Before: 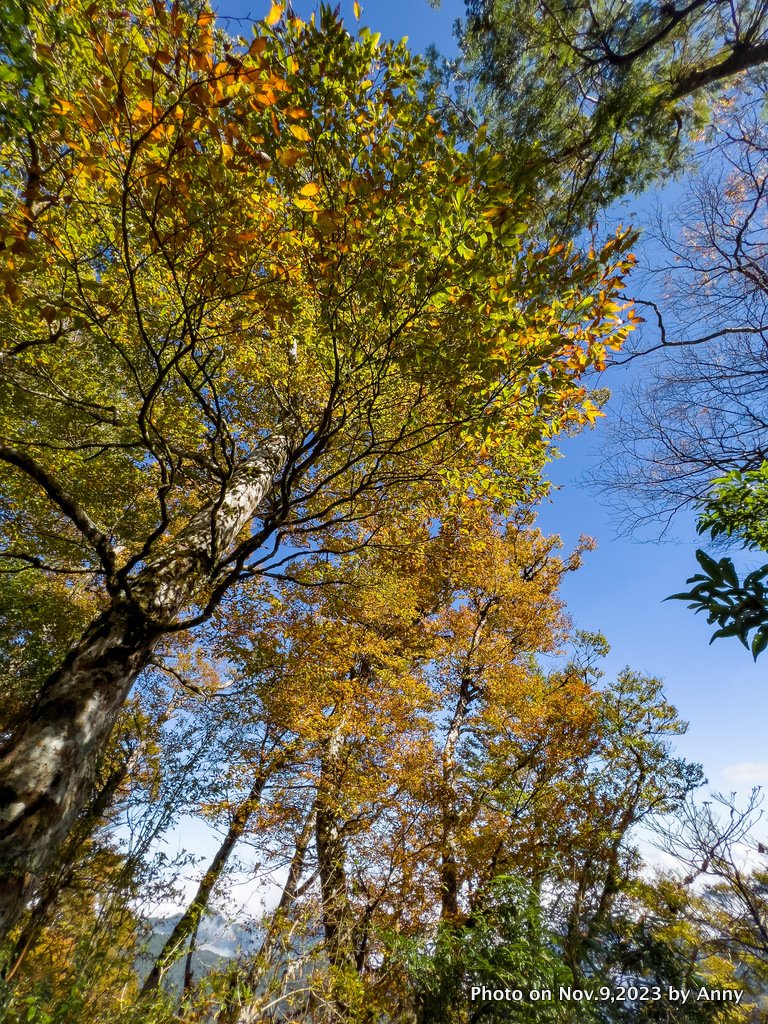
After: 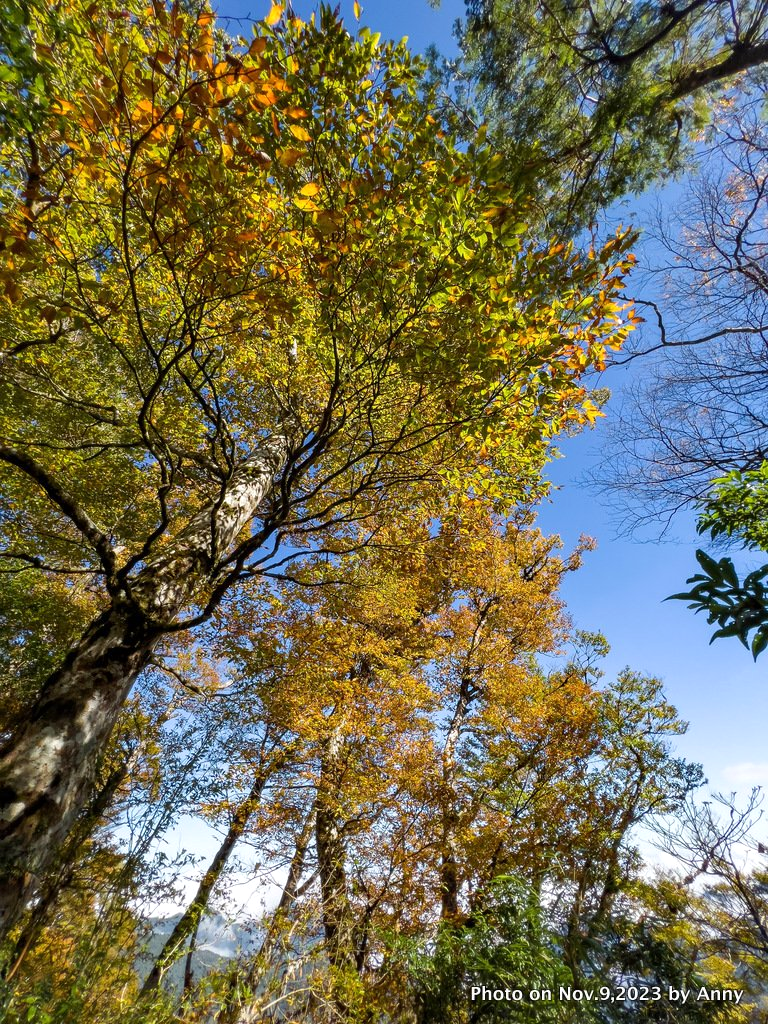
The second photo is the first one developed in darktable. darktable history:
exposure: exposure 0.152 EV, compensate highlight preservation false
